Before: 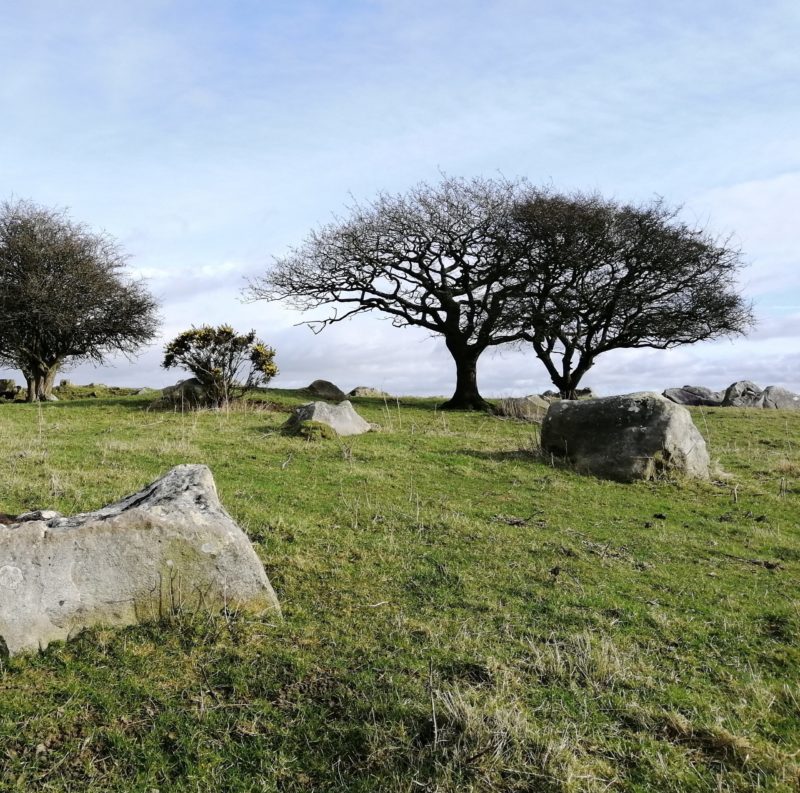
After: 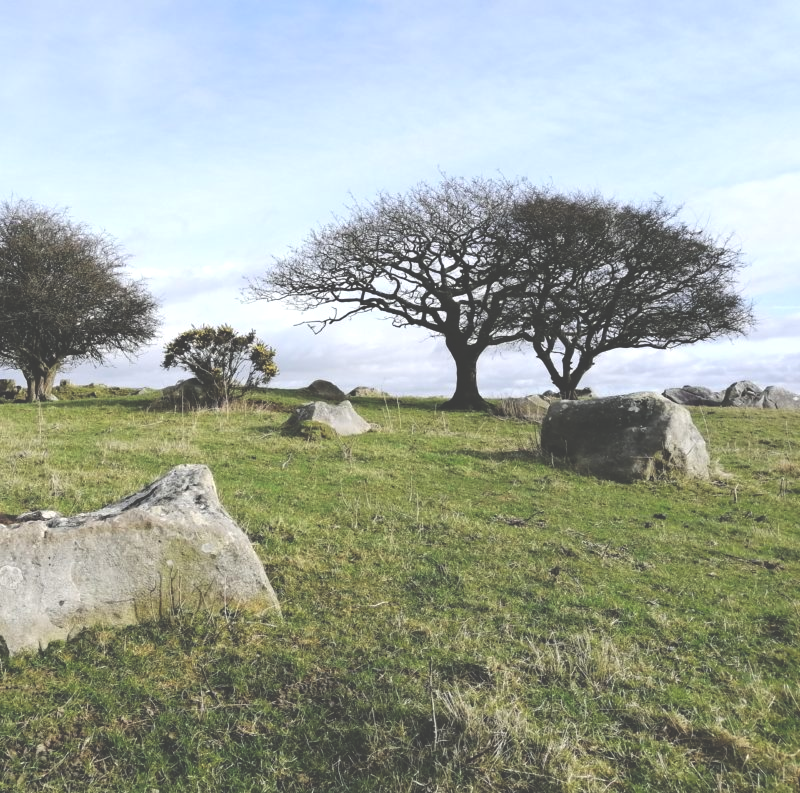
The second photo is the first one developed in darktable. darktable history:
levels: levels [0, 0.48, 0.961]
exposure: black level correction -0.039, exposure 0.063 EV, compensate exposure bias true, compensate highlight preservation false
